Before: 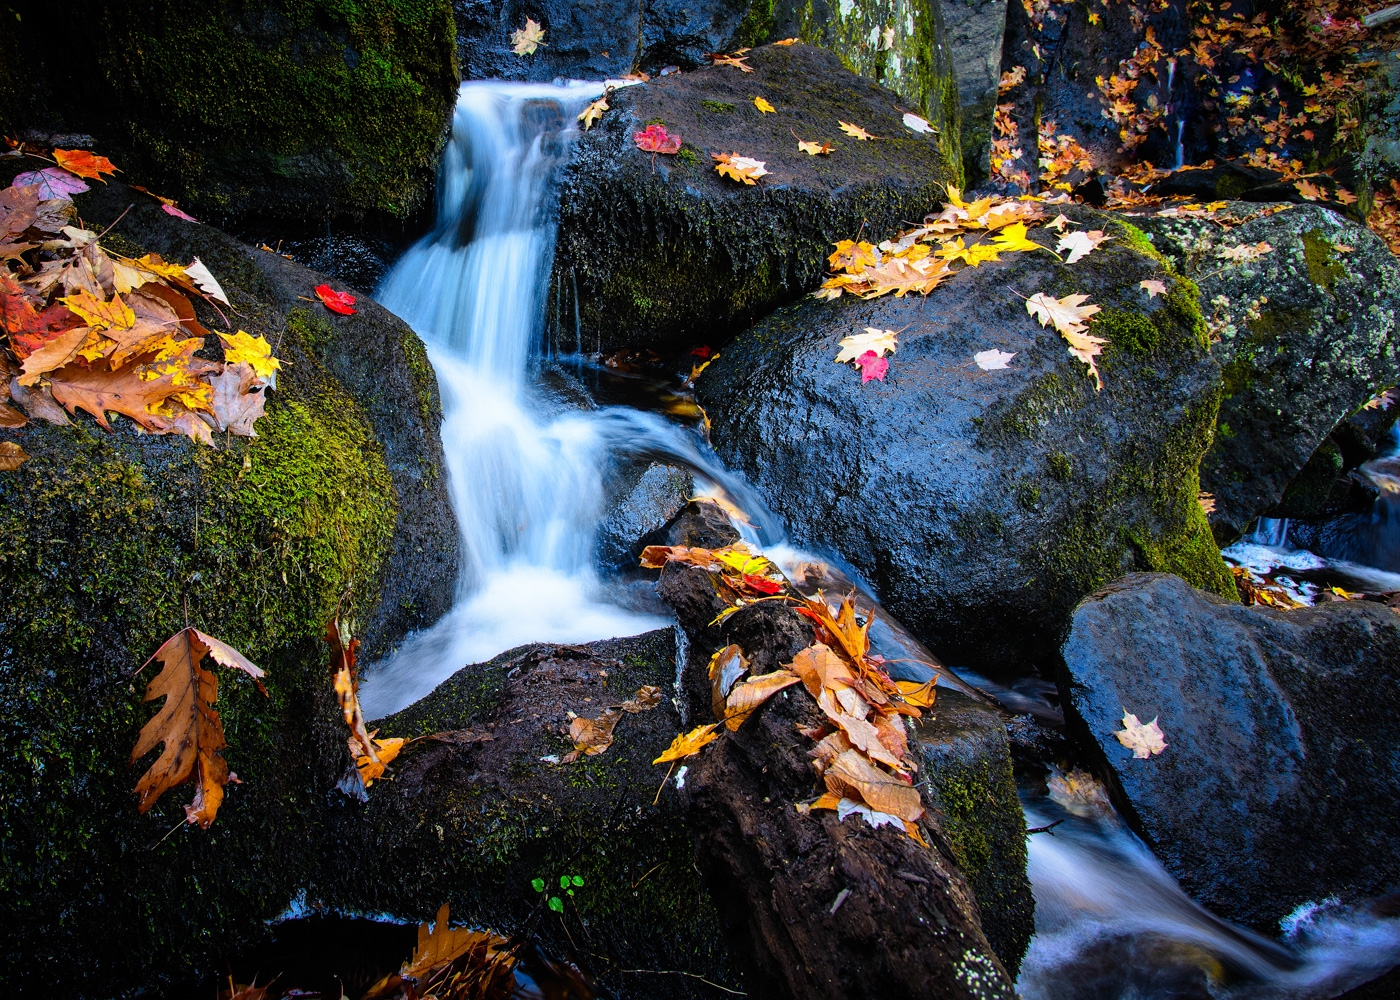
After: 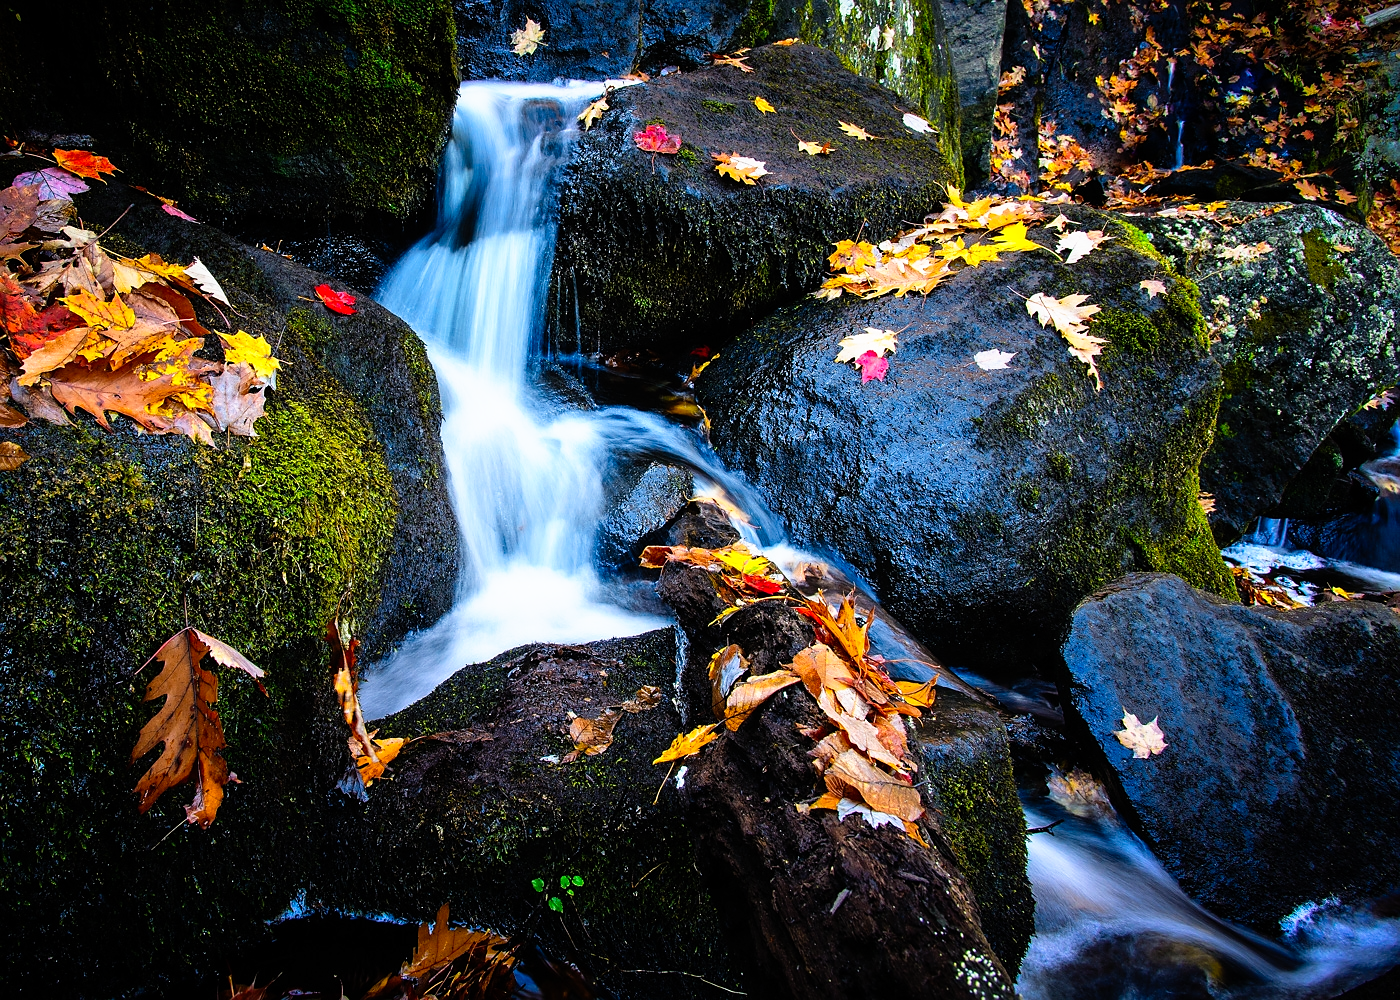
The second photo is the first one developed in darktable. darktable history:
tone curve: curves: ch0 [(0, 0) (0.003, 0.001) (0.011, 0.005) (0.025, 0.011) (0.044, 0.02) (0.069, 0.031) (0.1, 0.045) (0.136, 0.078) (0.177, 0.124) (0.224, 0.18) (0.277, 0.245) (0.335, 0.315) (0.399, 0.393) (0.468, 0.477) (0.543, 0.569) (0.623, 0.666) (0.709, 0.771) (0.801, 0.871) (0.898, 0.965) (1, 1)], preserve colors none
sharpen: radius 1, threshold 1
